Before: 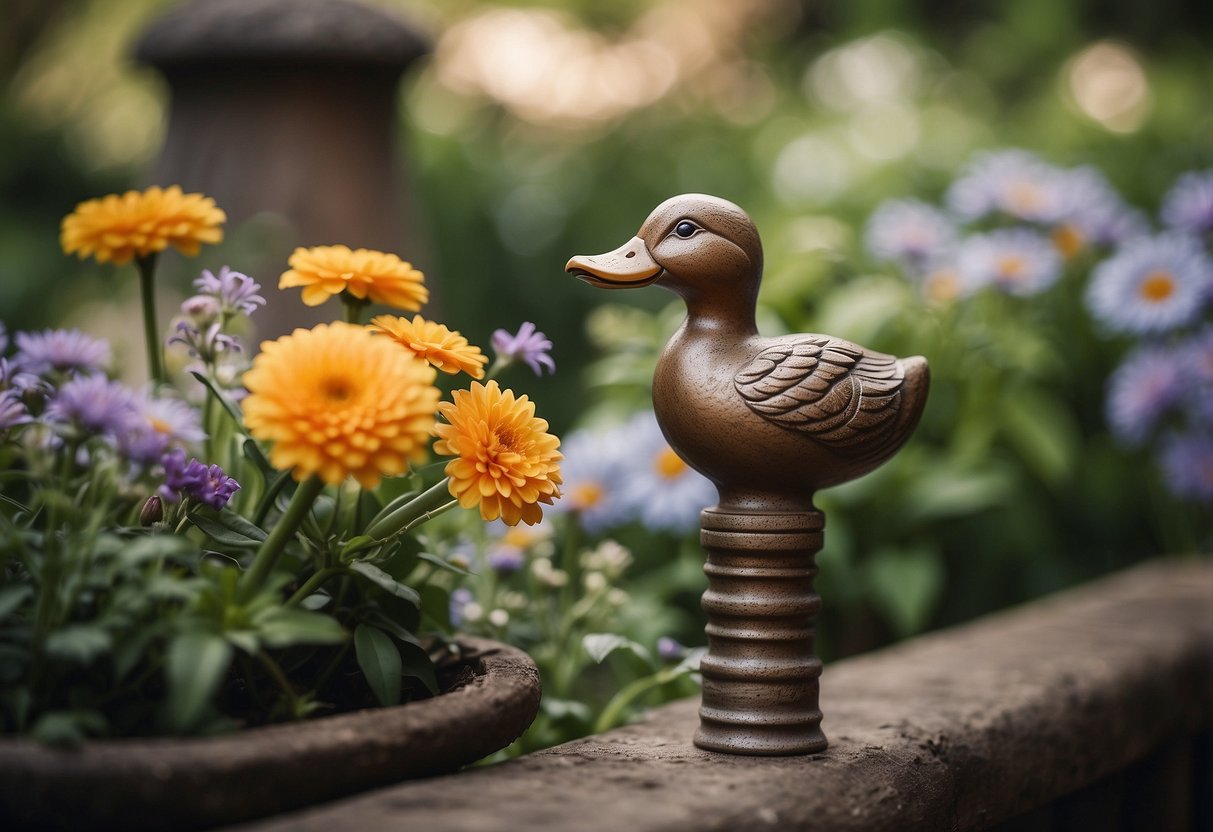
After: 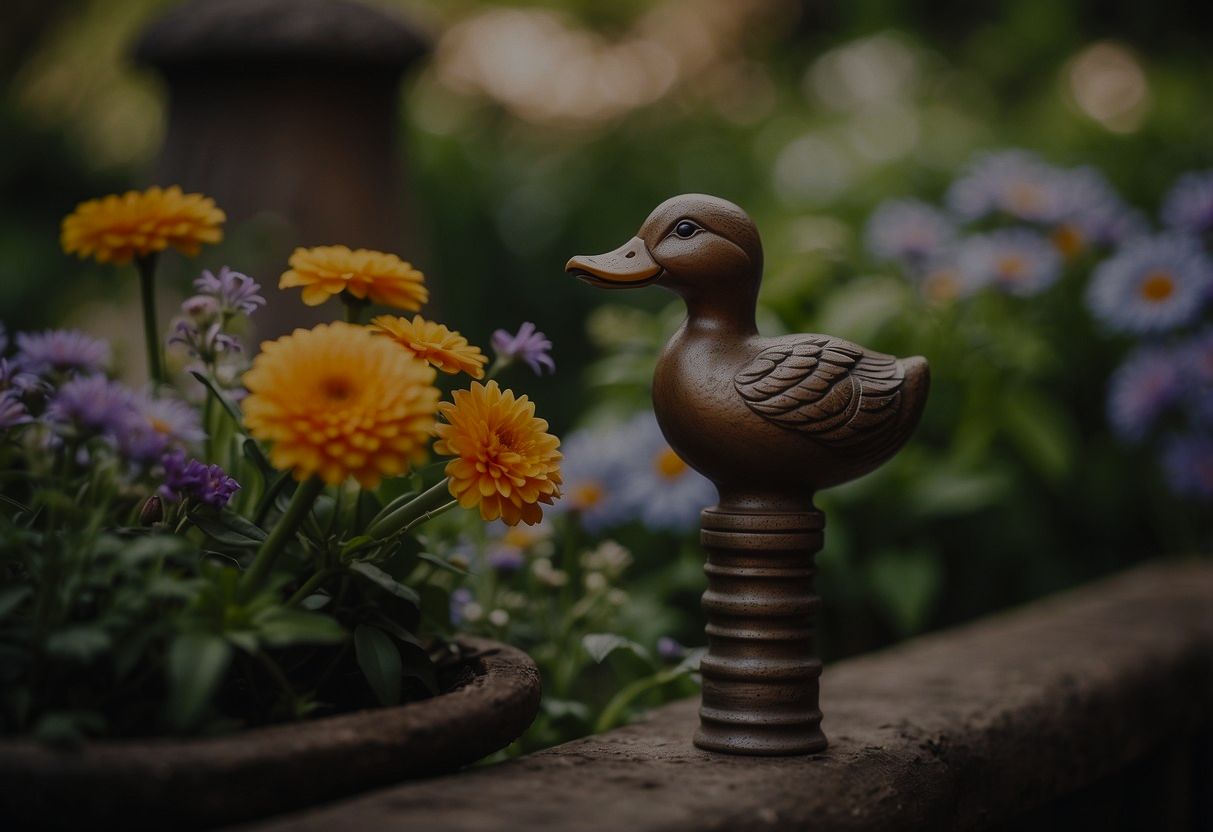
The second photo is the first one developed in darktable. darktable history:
contrast brightness saturation: contrast 0.242, brightness 0.249, saturation 0.383
exposure: exposure -2.394 EV, compensate highlight preservation false
